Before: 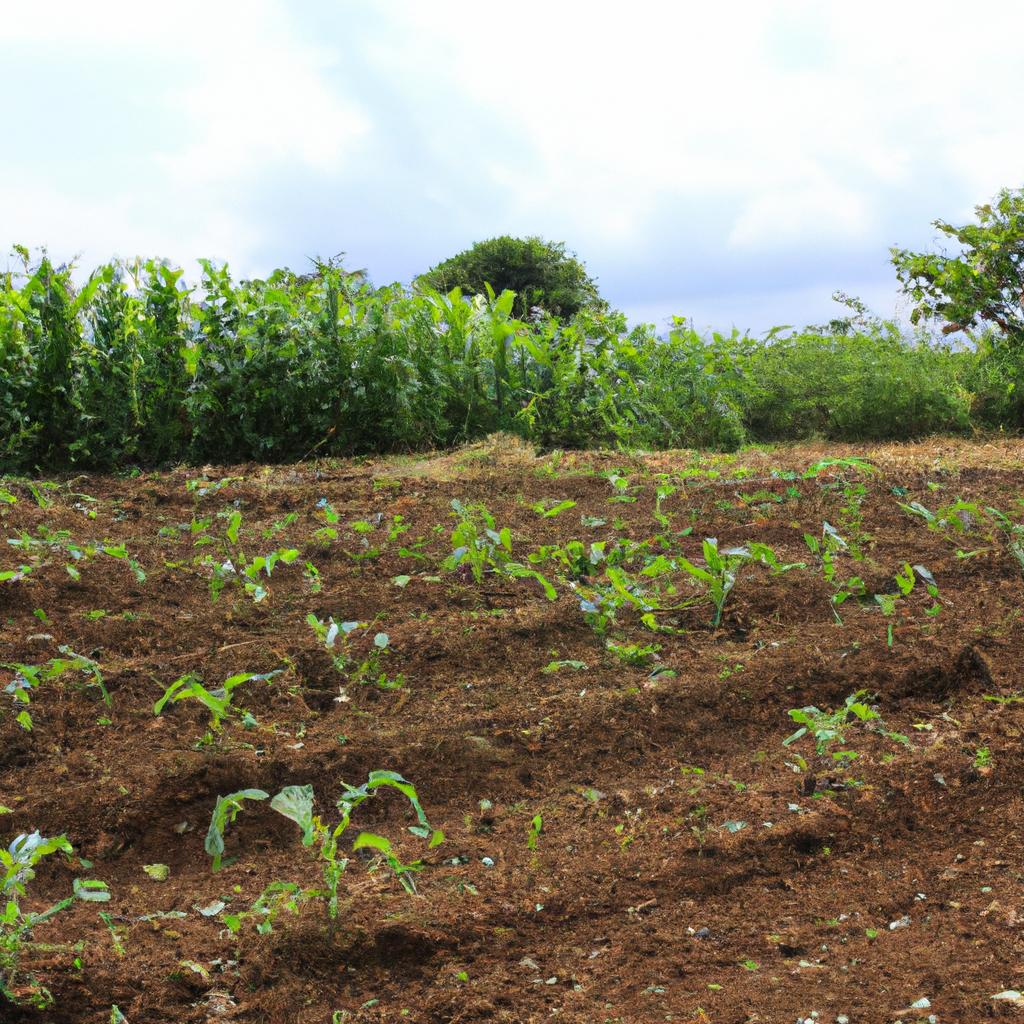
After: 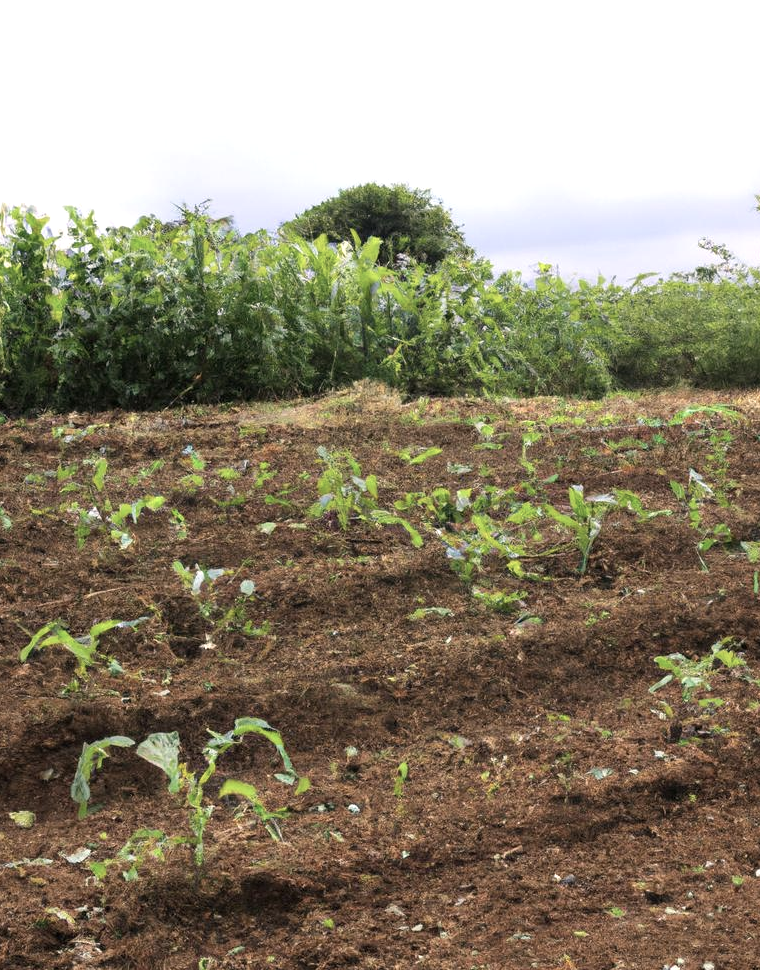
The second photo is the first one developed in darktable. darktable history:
exposure: black level correction 0.001, exposure 0.3 EV, compensate highlight preservation false
crop and rotate: left 13.15%, top 5.251%, right 12.609%
color correction: highlights a* 5.59, highlights b* 5.24, saturation 0.68
